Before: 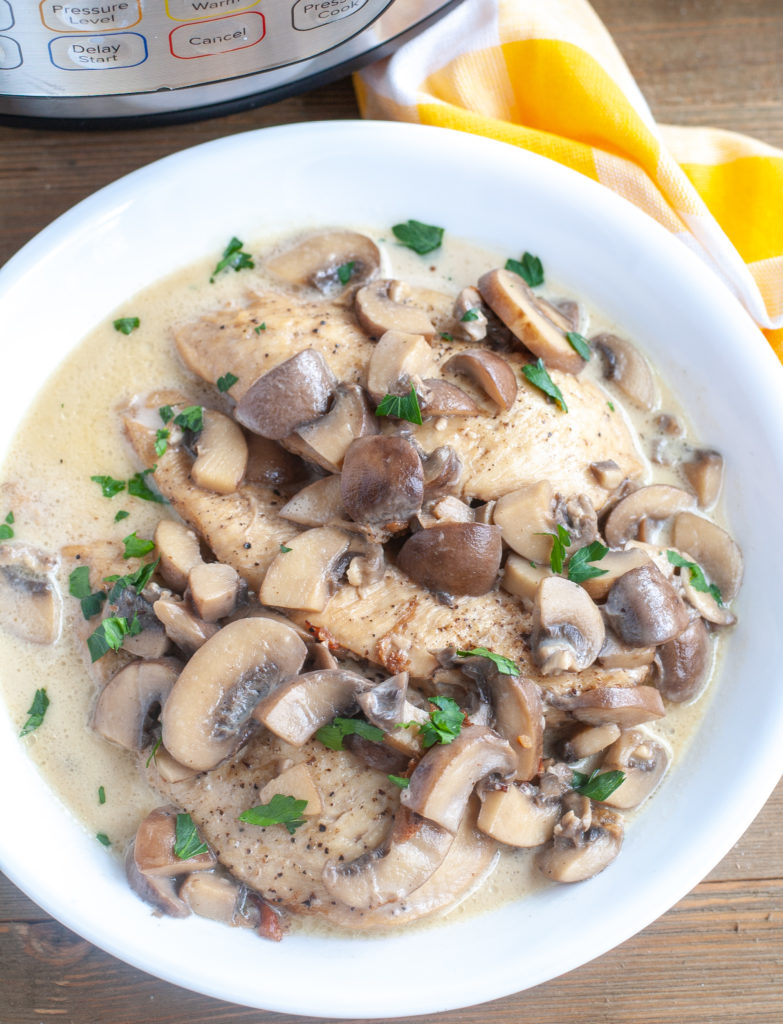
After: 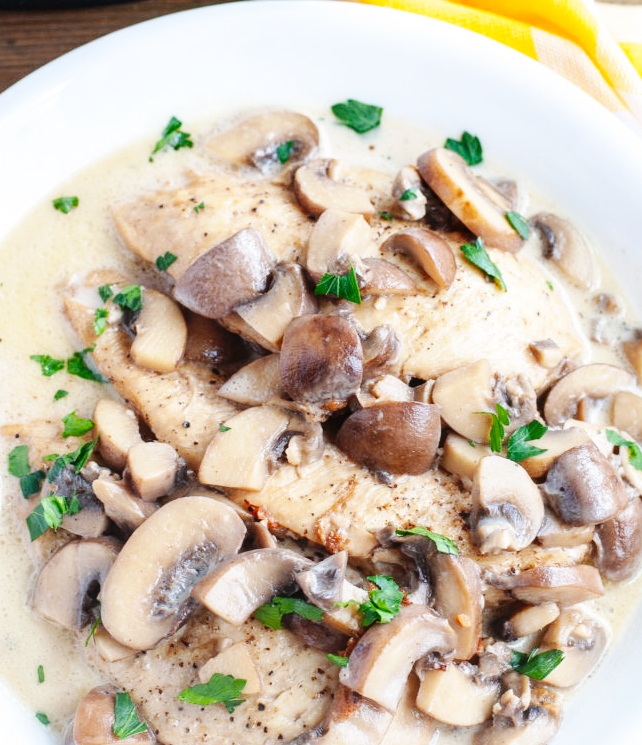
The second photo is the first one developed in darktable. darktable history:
crop: left 7.856%, top 11.836%, right 10.12%, bottom 15.387%
base curve: curves: ch0 [(0, 0) (0.036, 0.025) (0.121, 0.166) (0.206, 0.329) (0.605, 0.79) (1, 1)], preserve colors none
